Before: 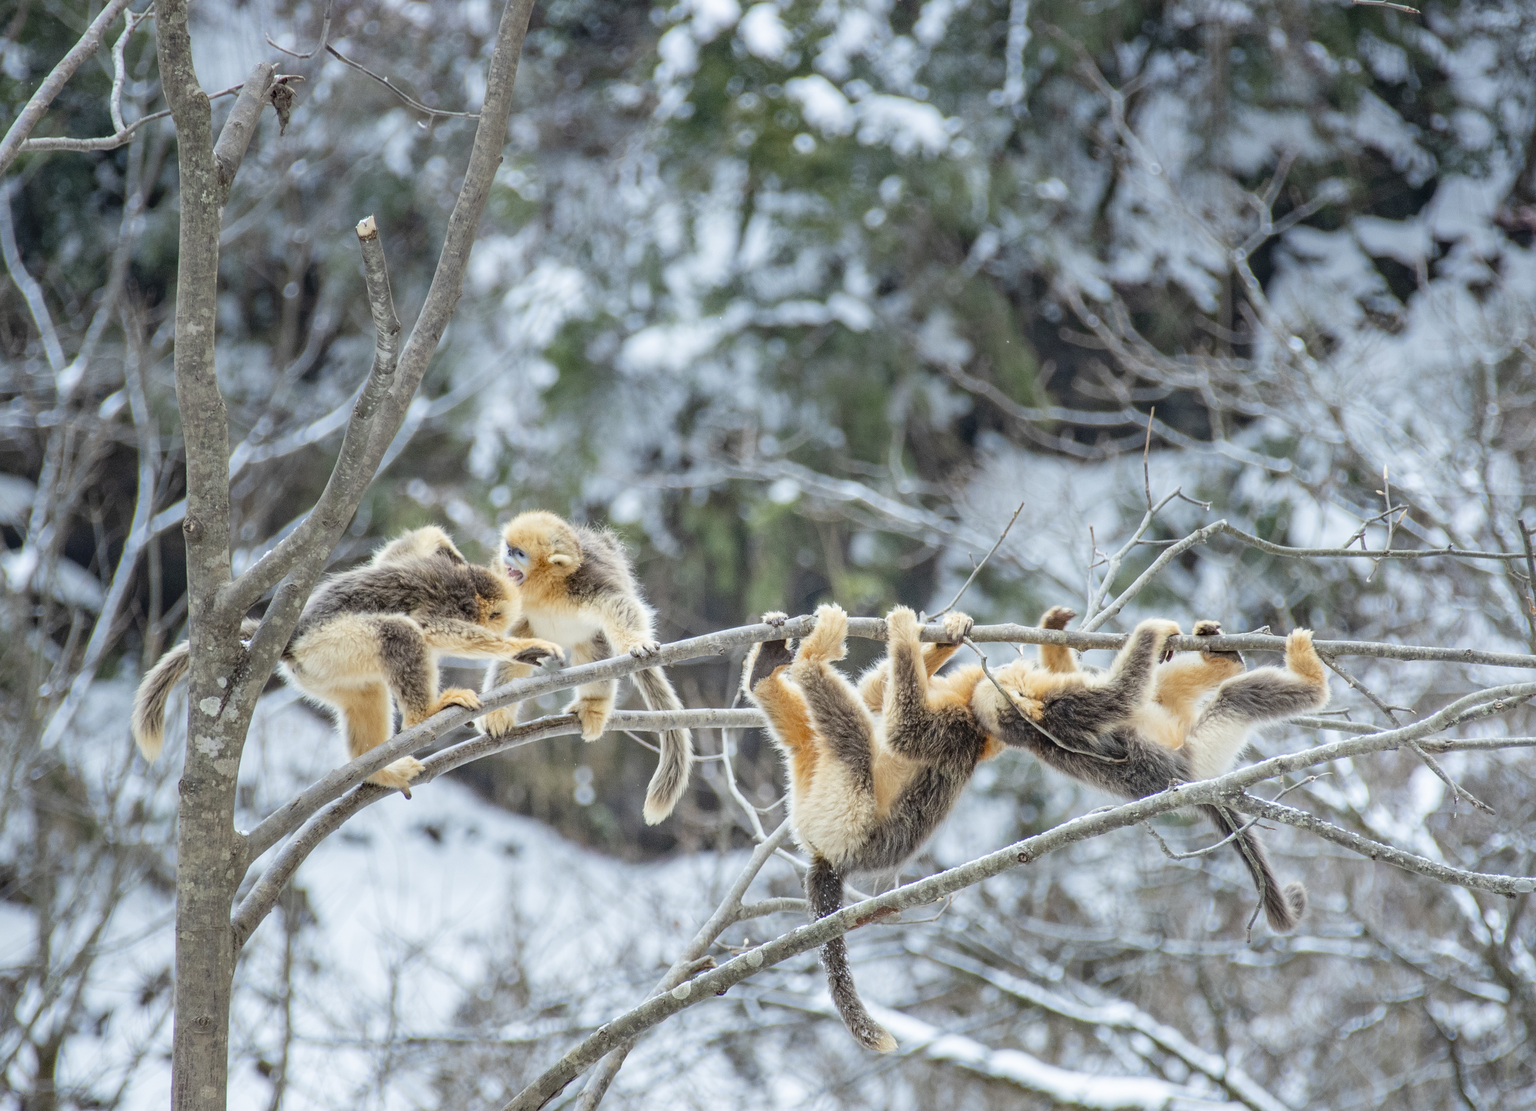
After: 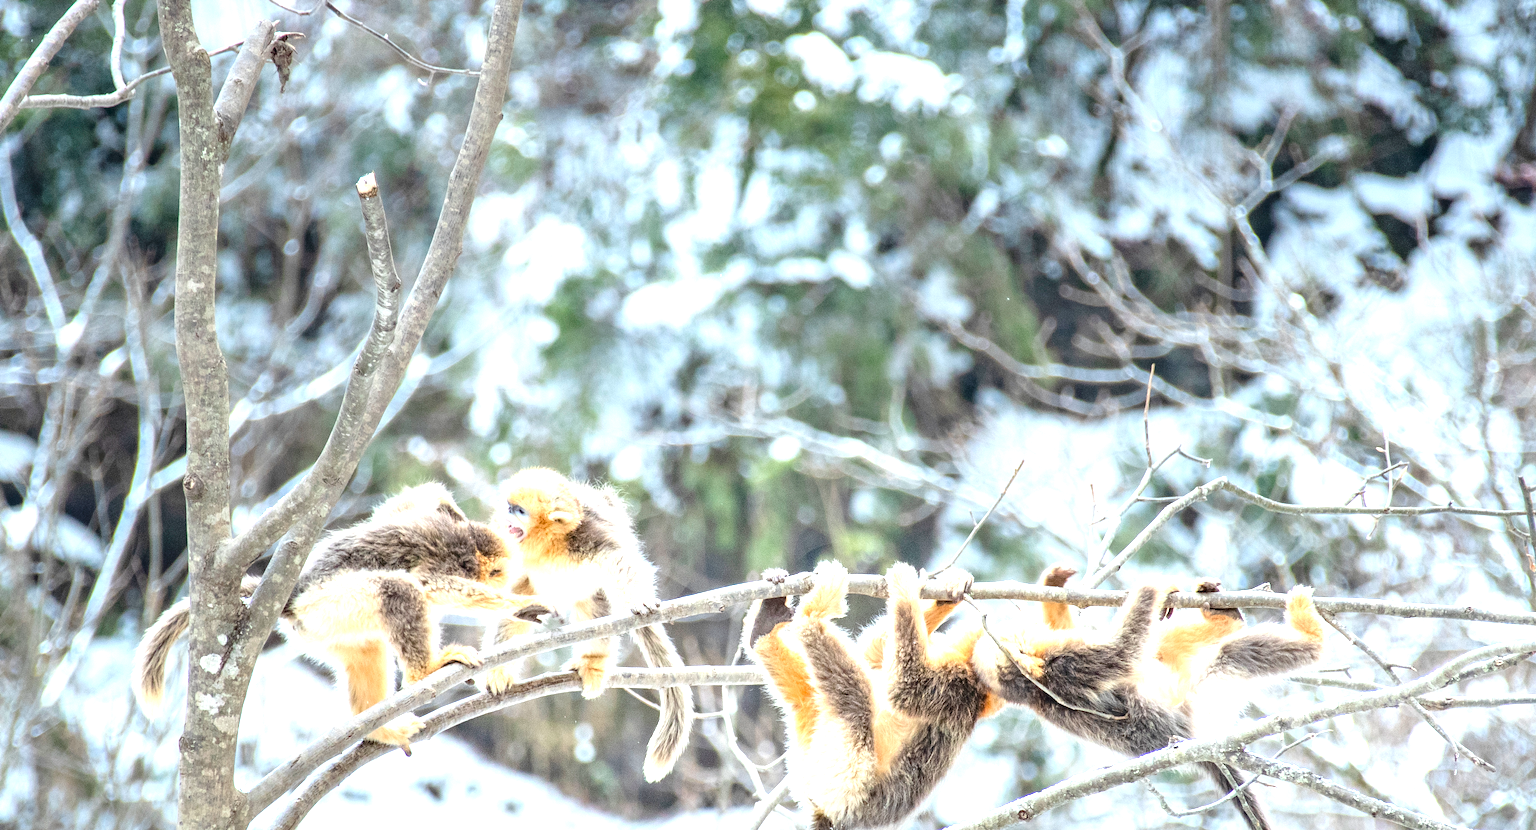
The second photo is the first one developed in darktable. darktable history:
exposure: exposure 1.228 EV, compensate highlight preservation false
crop: top 3.917%, bottom 21.332%
